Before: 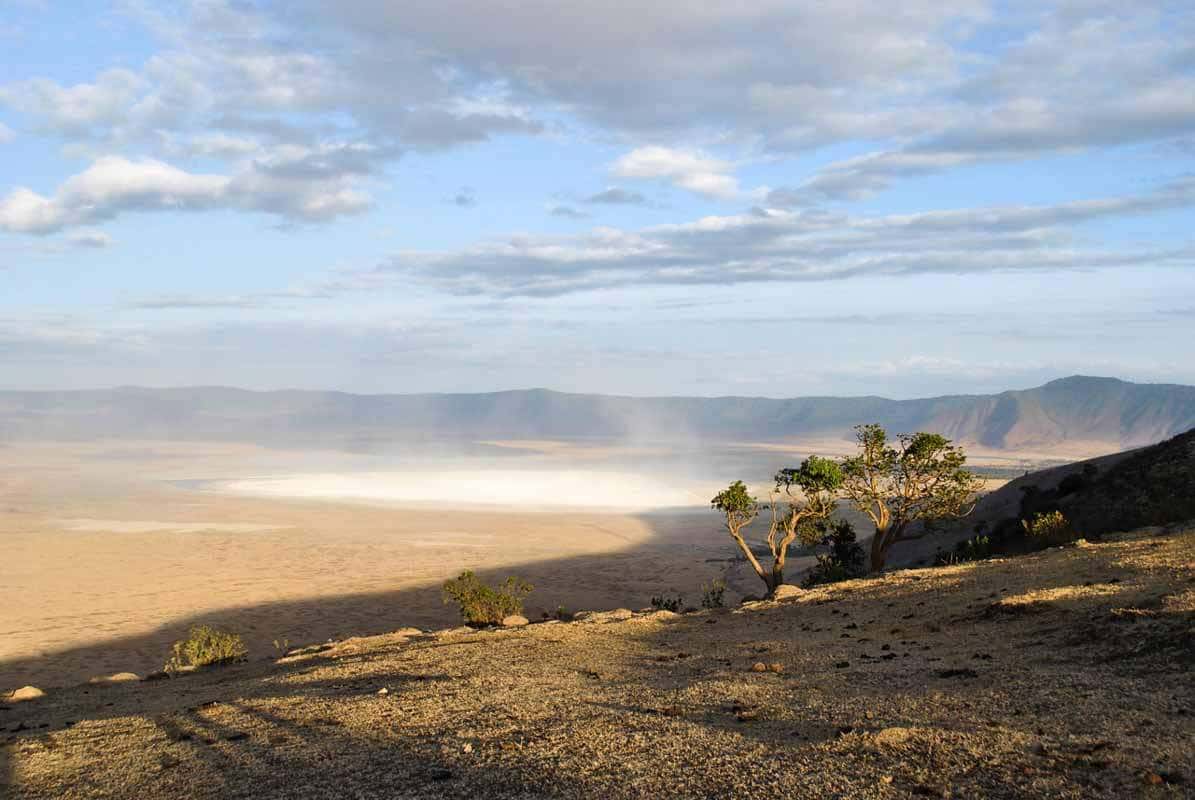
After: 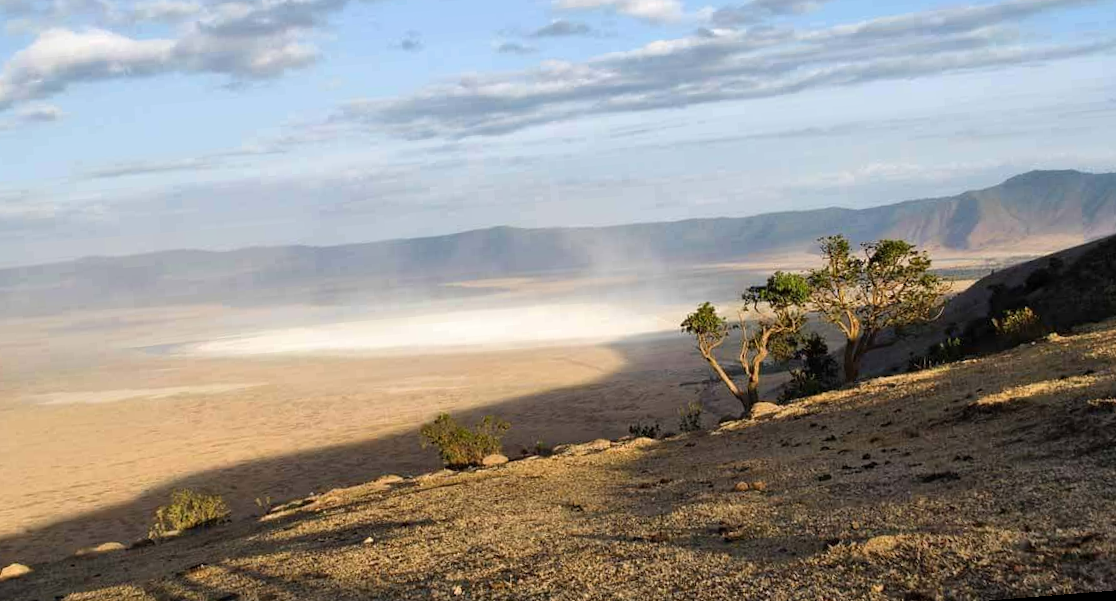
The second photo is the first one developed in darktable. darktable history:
shadows and highlights: shadows 29.61, highlights -30.47, low approximation 0.01, soften with gaussian
rotate and perspective: rotation -4.57°, crop left 0.054, crop right 0.944, crop top 0.087, crop bottom 0.914
crop and rotate: top 18.507%
